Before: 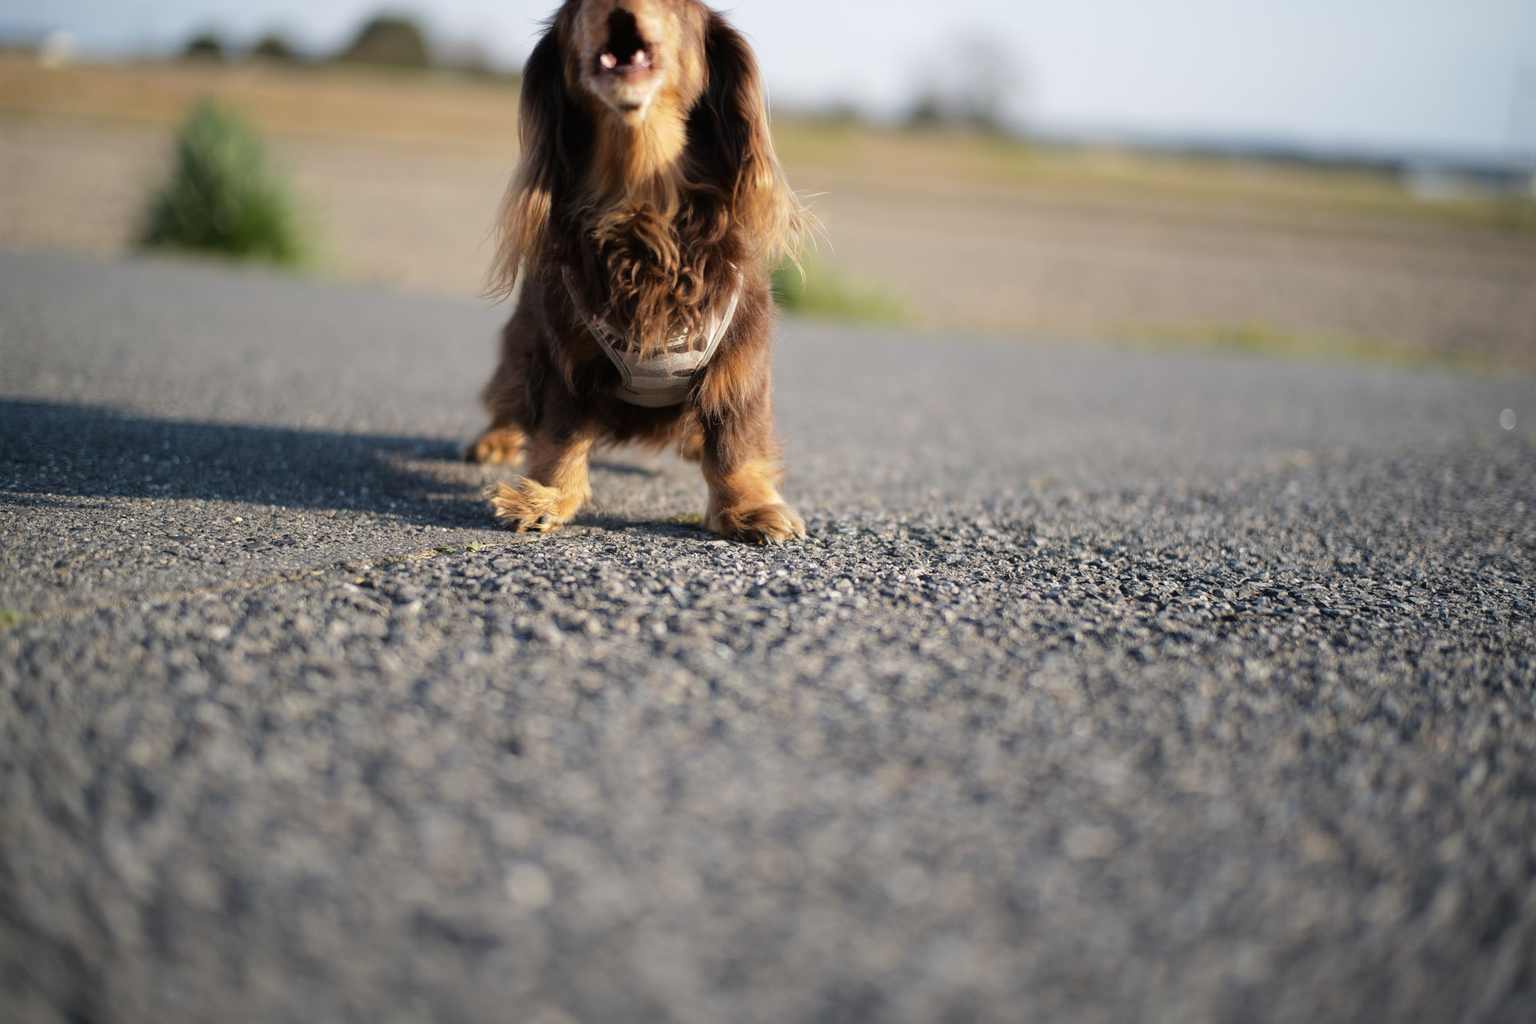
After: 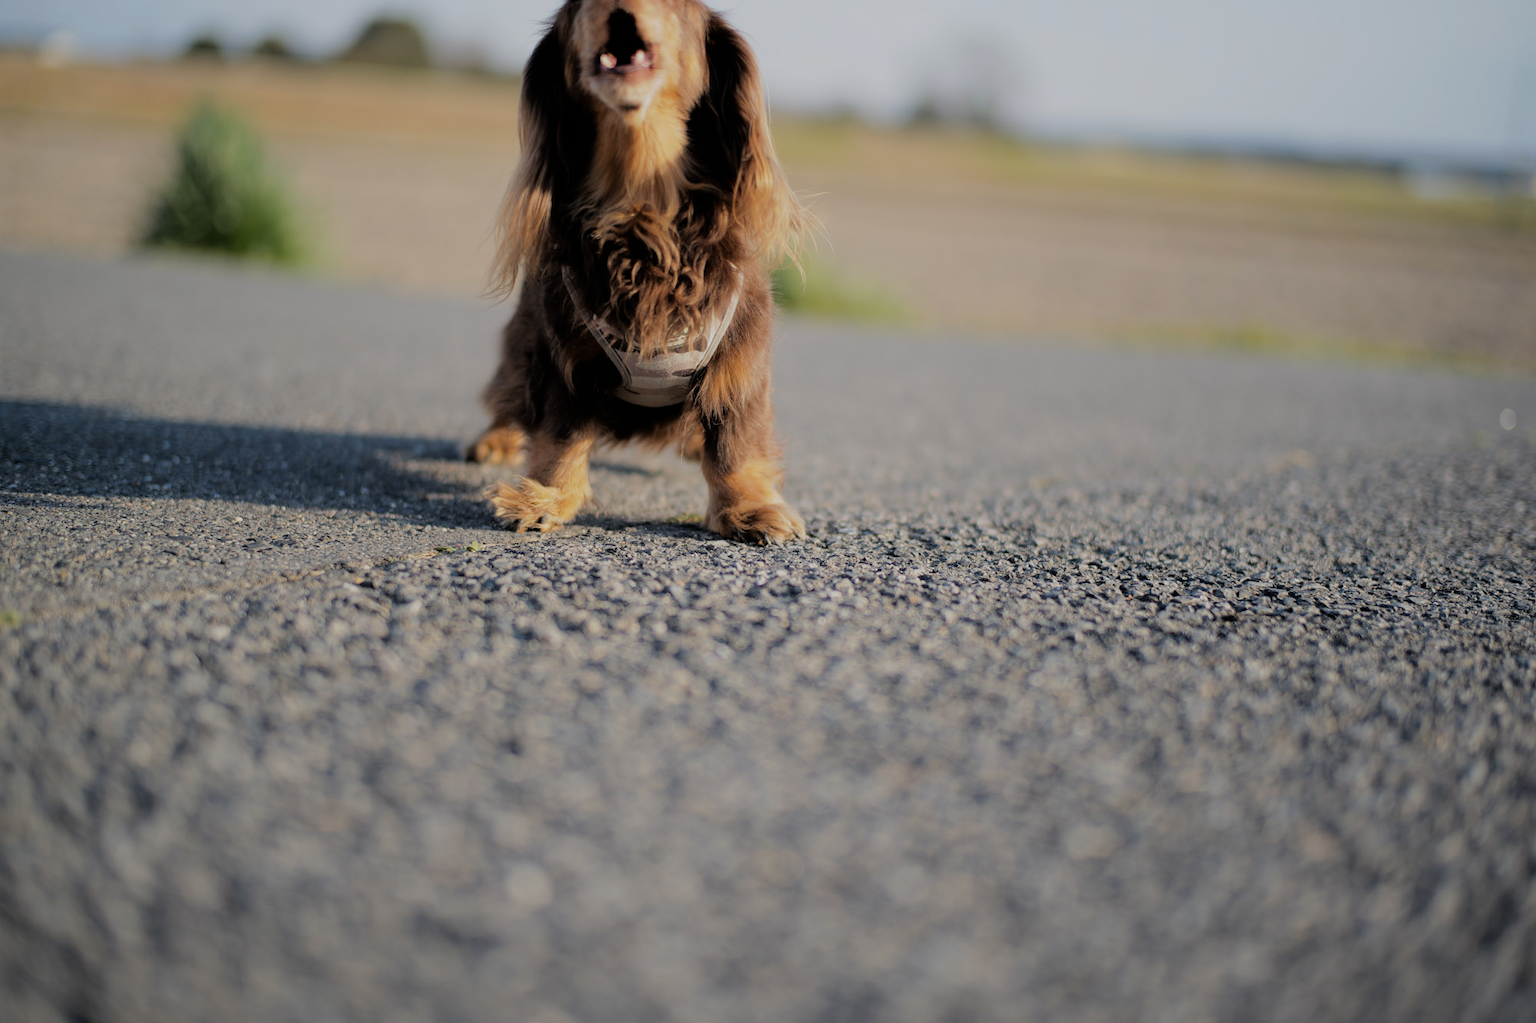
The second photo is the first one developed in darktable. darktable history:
filmic rgb: black relative exposure -6.57 EV, white relative exposure 4.73 EV, threshold 3.05 EV, hardness 3.15, contrast 0.81, color science v6 (2022), enable highlight reconstruction true
